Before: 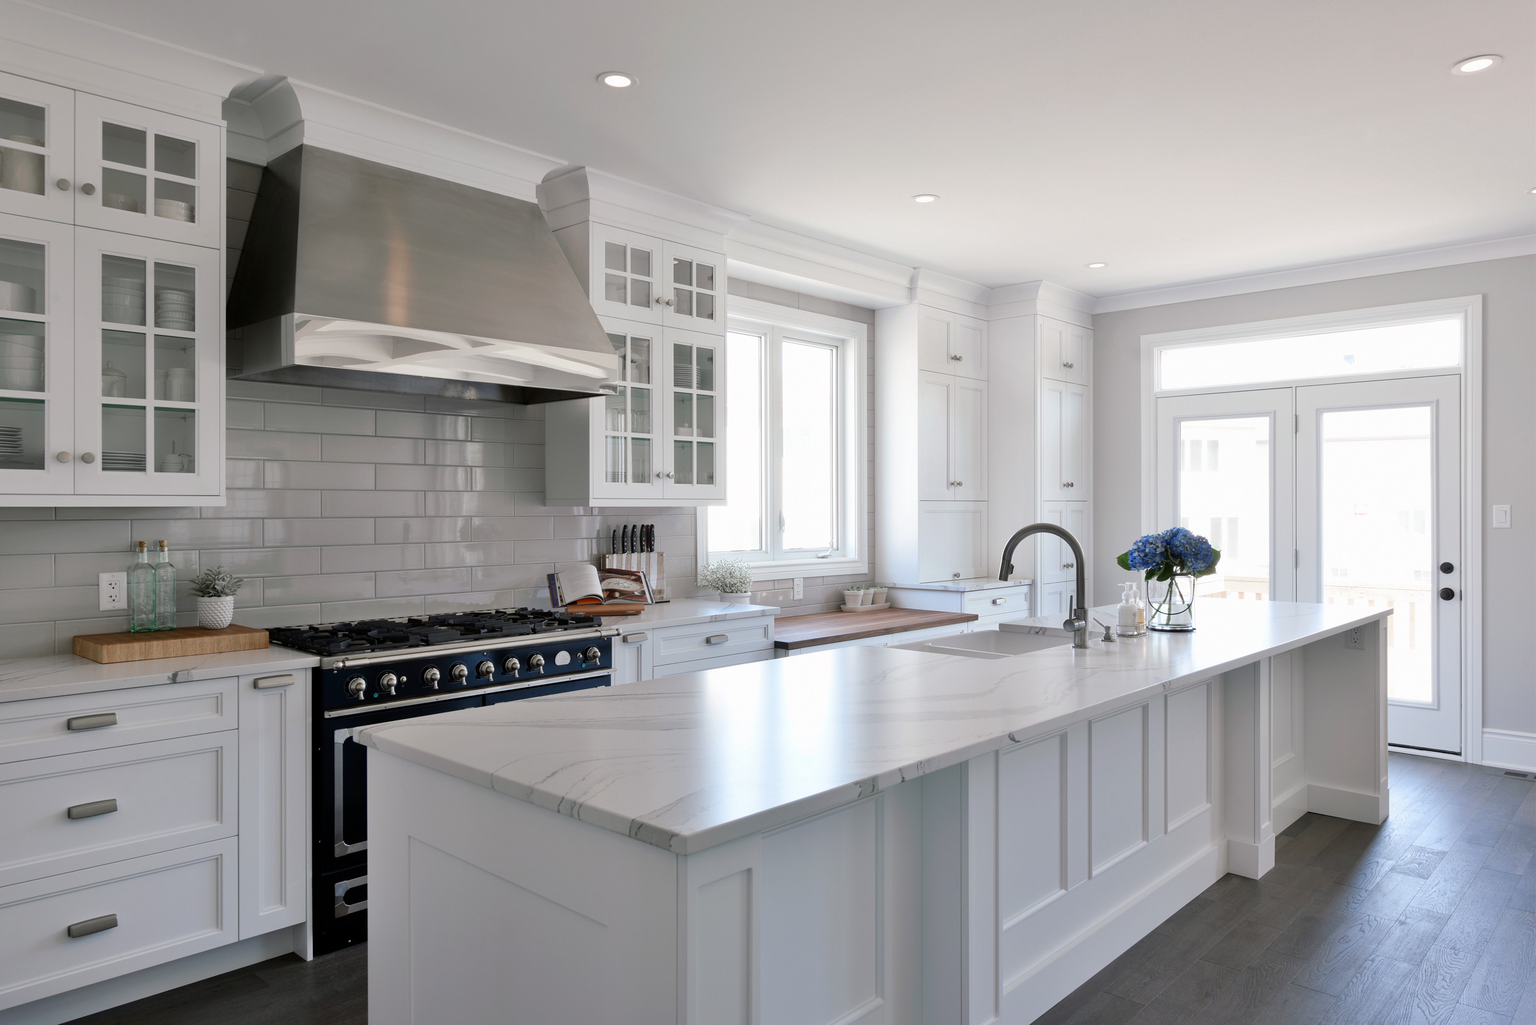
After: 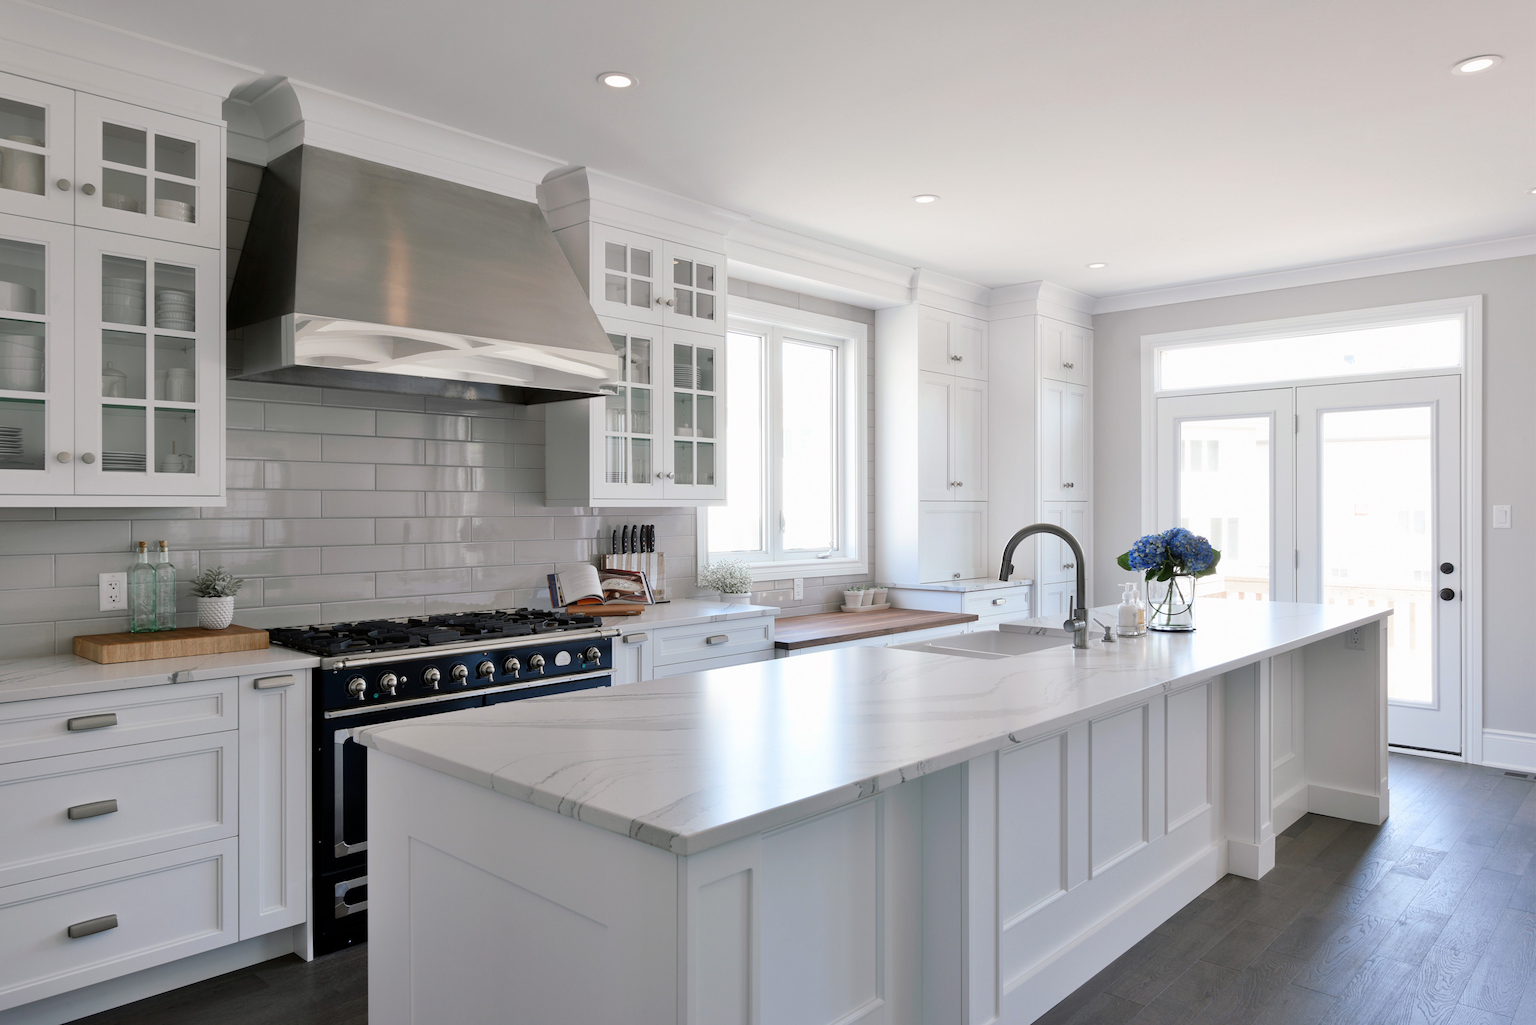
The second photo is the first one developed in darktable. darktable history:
base curve: curves: ch0 [(0, 0) (0.472, 0.508) (1, 1)]
